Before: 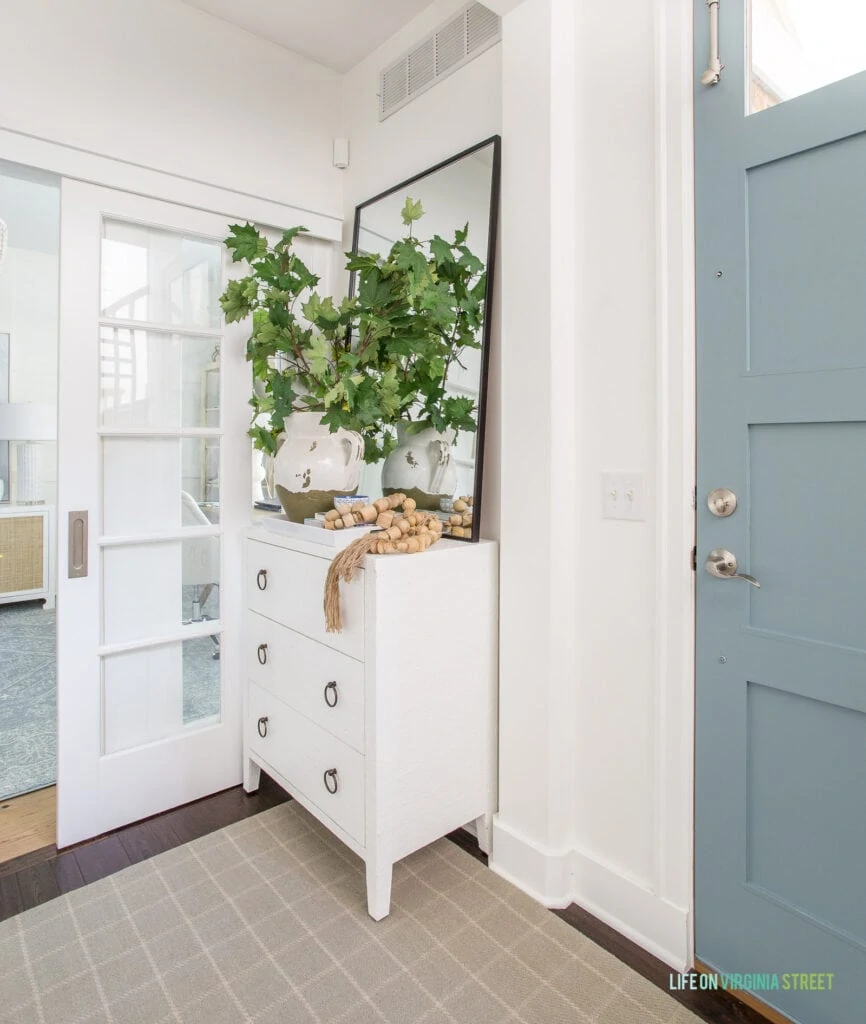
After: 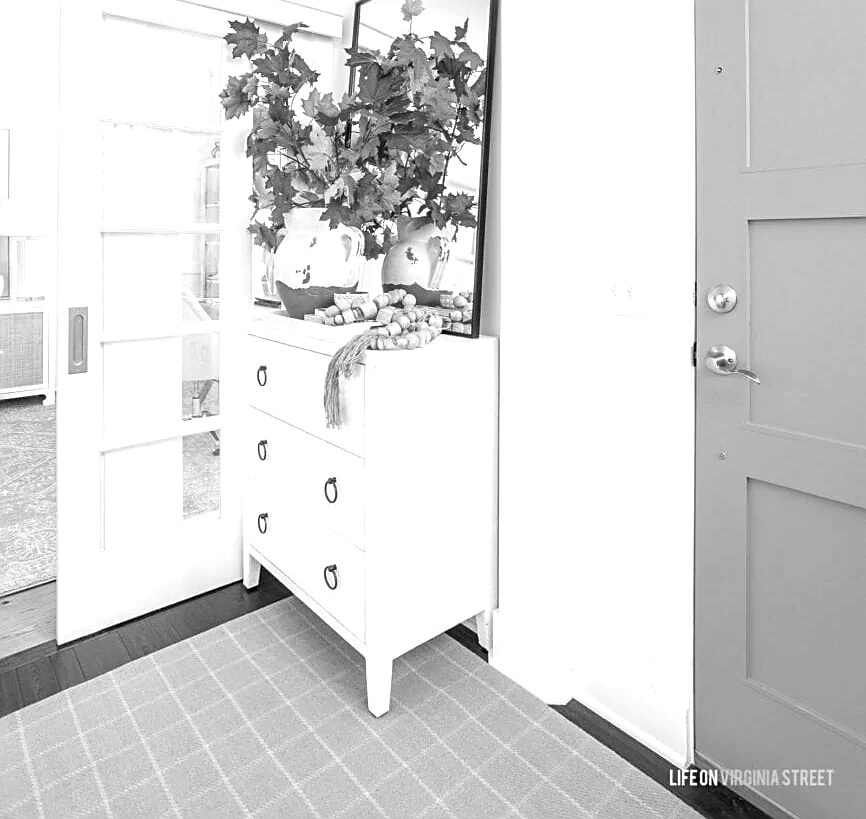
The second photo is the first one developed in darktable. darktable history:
crop and rotate: top 19.998%
color balance rgb: perceptual saturation grading › global saturation 25%, perceptual saturation grading › highlights -50%, perceptual saturation grading › shadows 30%, perceptual brilliance grading › global brilliance 12%, global vibrance 20%
exposure: exposure 0.207 EV, compensate highlight preservation false
monochrome: on, module defaults
sharpen: on, module defaults
